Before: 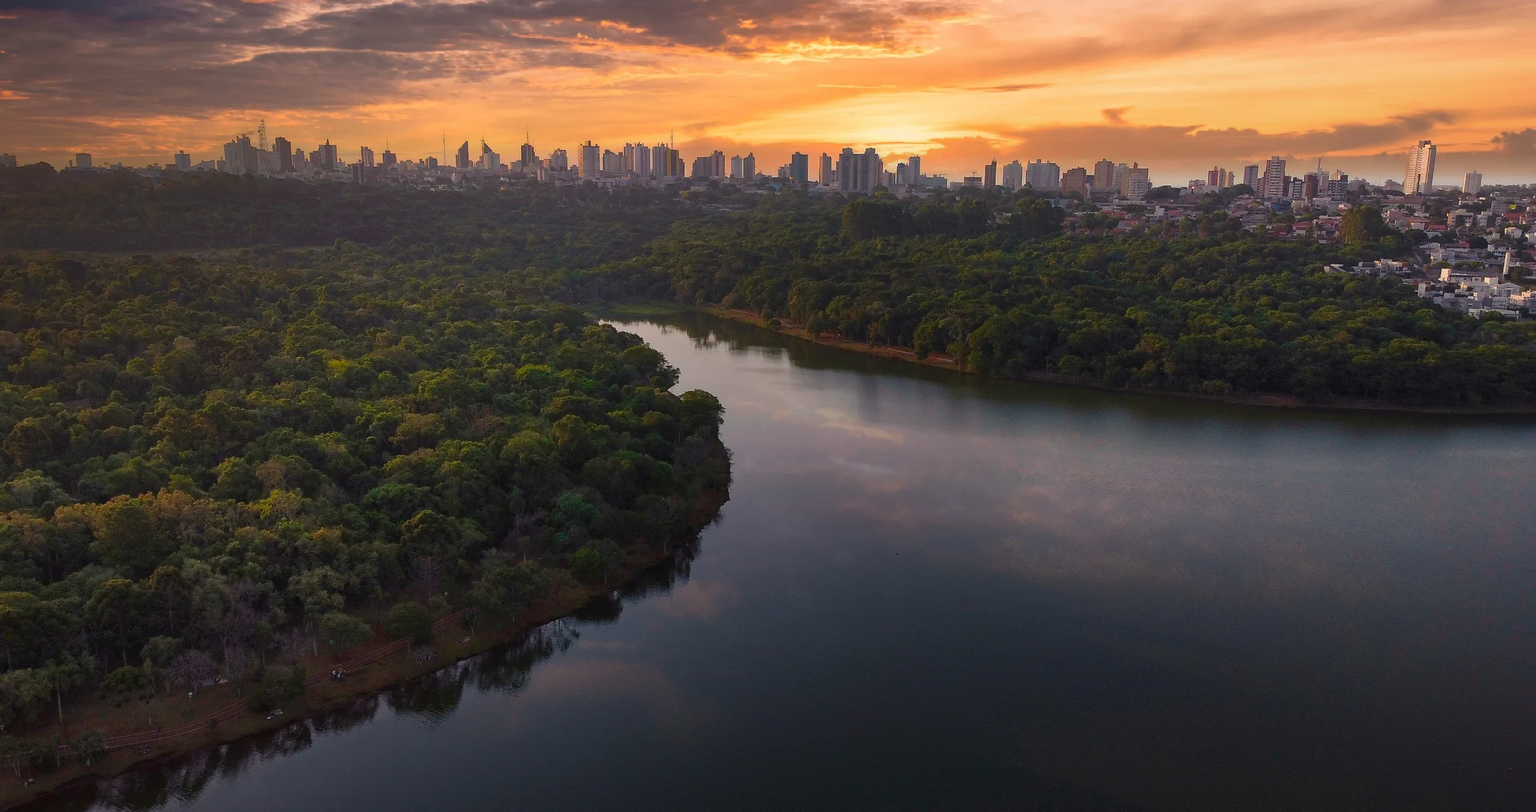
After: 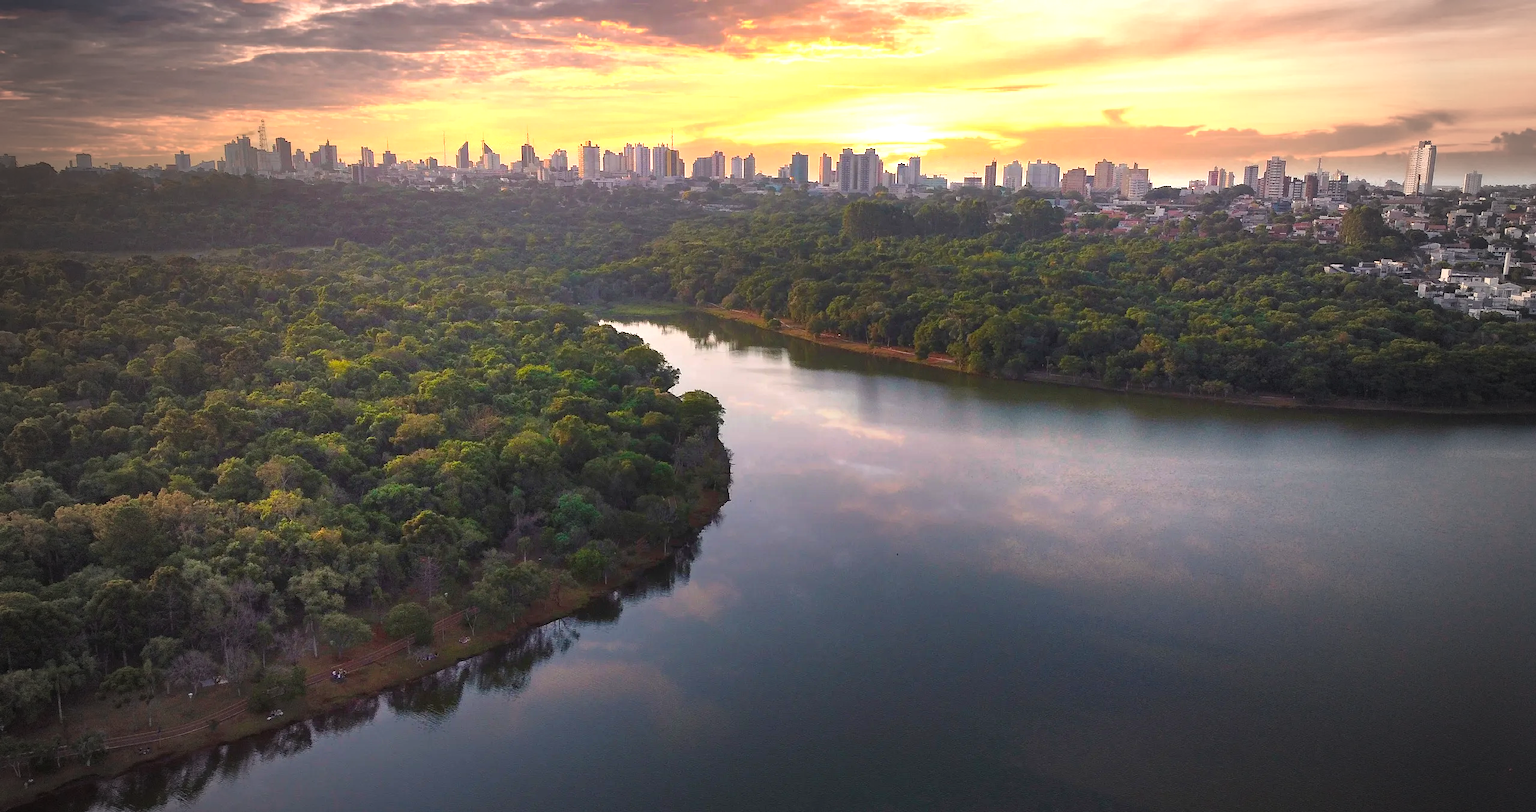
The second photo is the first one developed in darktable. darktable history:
white balance: red 1, blue 1
vignetting: fall-off start 64.63%, center (-0.034, 0.148), width/height ratio 0.881
exposure: black level correction 0, exposure 1.3 EV, compensate highlight preservation false
